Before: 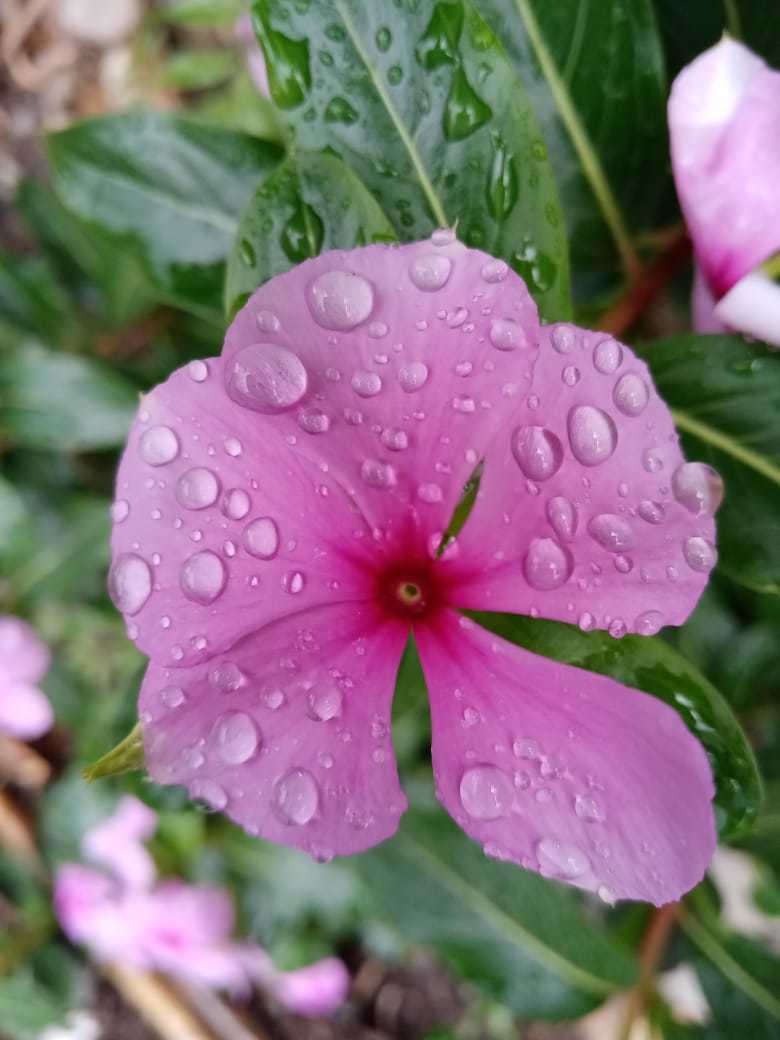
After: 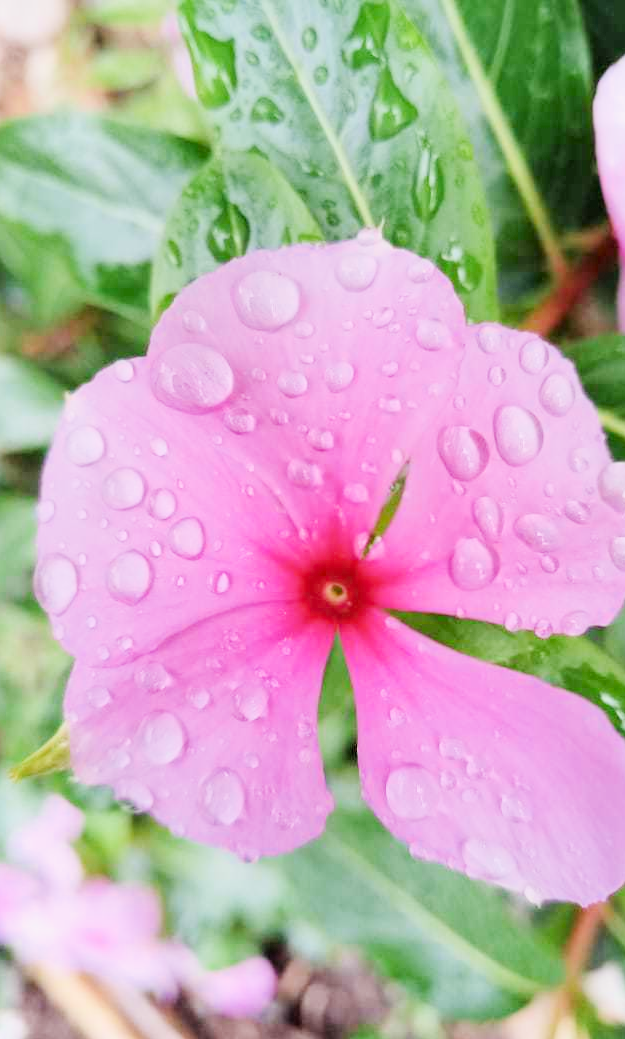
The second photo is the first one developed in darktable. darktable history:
exposure: exposure 2.04 EV, compensate highlight preservation false
crop and rotate: left 9.597%, right 10.195%
filmic rgb: black relative exposure -6.98 EV, white relative exposure 5.63 EV, hardness 2.86
tone equalizer: on, module defaults
